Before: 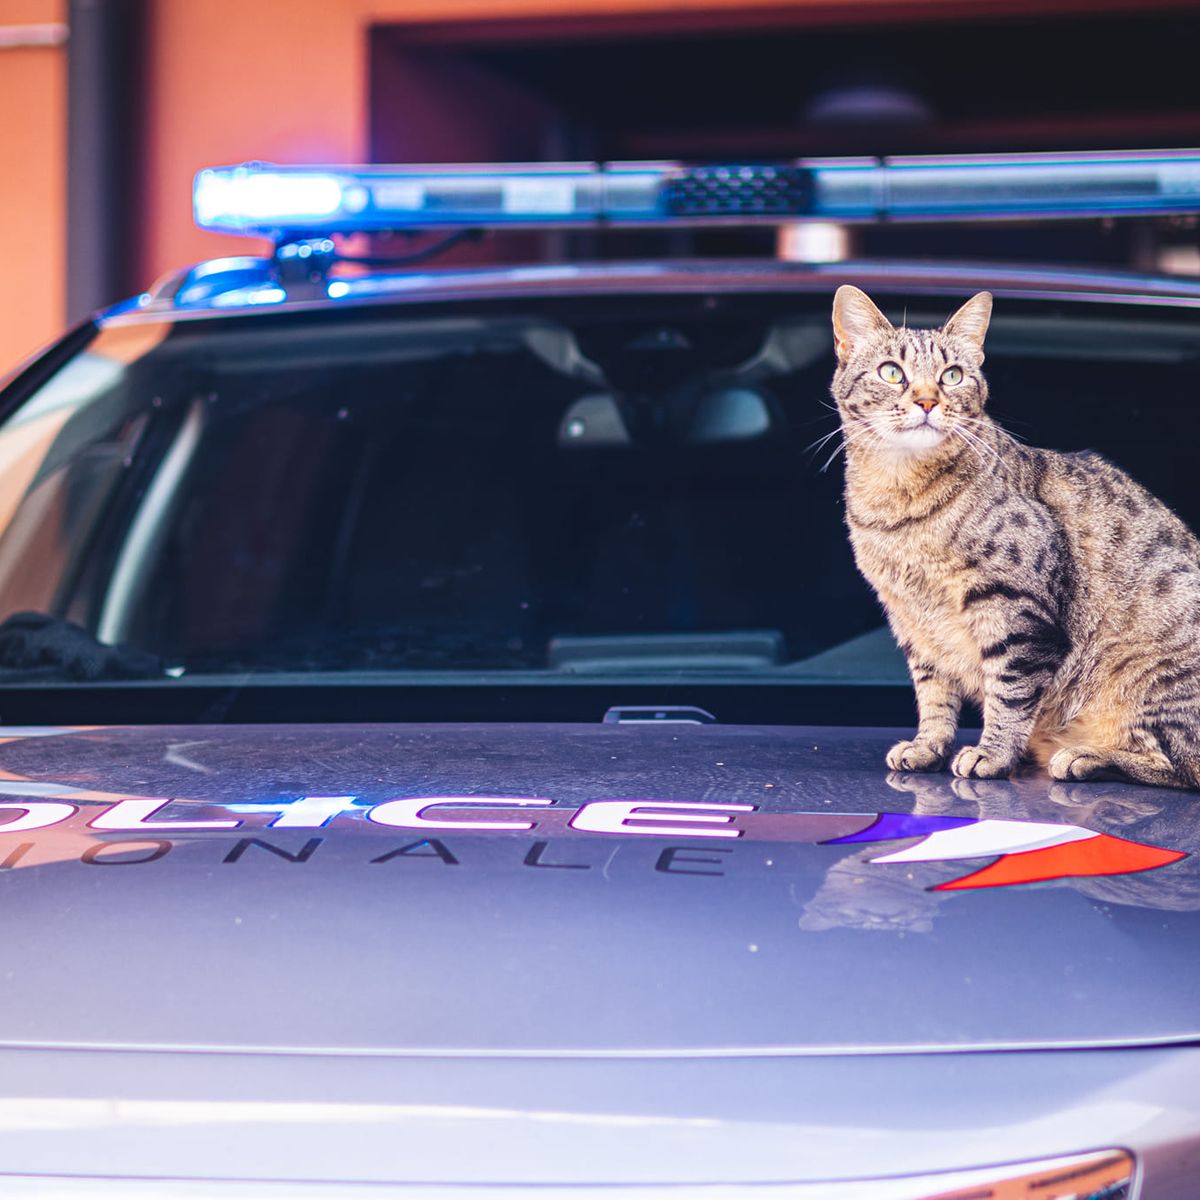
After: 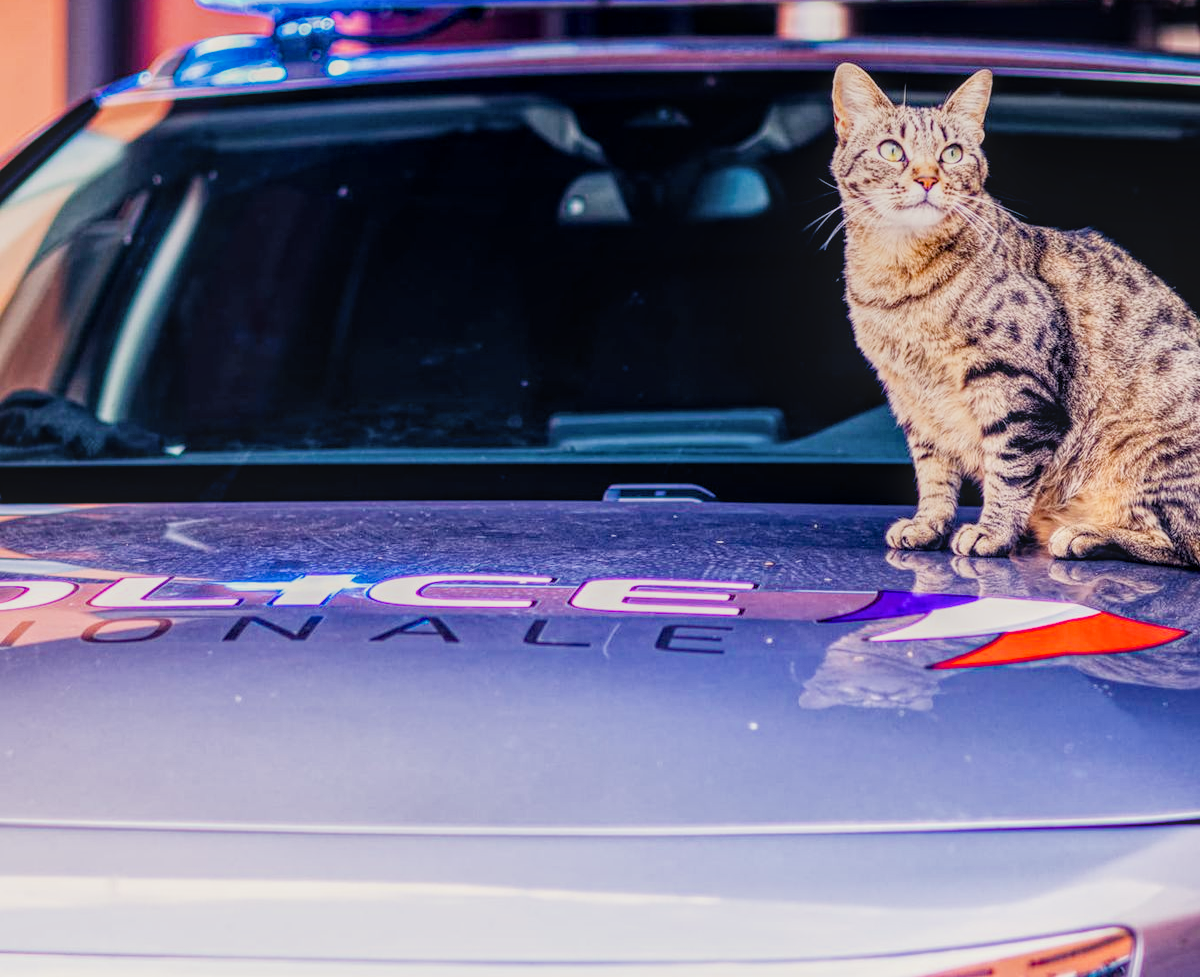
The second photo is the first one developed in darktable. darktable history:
crop and rotate: top 18.507%
tone curve: curves: ch0 [(0, 0) (0.003, 0.003) (0.011, 0.011) (0.025, 0.026) (0.044, 0.046) (0.069, 0.071) (0.1, 0.103) (0.136, 0.14) (0.177, 0.183) (0.224, 0.231) (0.277, 0.286) (0.335, 0.346) (0.399, 0.412) (0.468, 0.483) (0.543, 0.56) (0.623, 0.643) (0.709, 0.732) (0.801, 0.826) (0.898, 0.917) (1, 1)], preserve colors none
local contrast: highlights 74%, shadows 55%, detail 176%, midtone range 0.207
filmic rgb: black relative exposure -7.65 EV, white relative exposure 4.56 EV, hardness 3.61, contrast 1.25
color balance rgb: shadows lift › chroma 1%, shadows lift › hue 240.84°, highlights gain › chroma 2%, highlights gain › hue 73.2°, global offset › luminance -0.5%, perceptual saturation grading › global saturation 20%, perceptual saturation grading › highlights -25%, perceptual saturation grading › shadows 50%, global vibrance 15%
tone equalizer: on, module defaults
